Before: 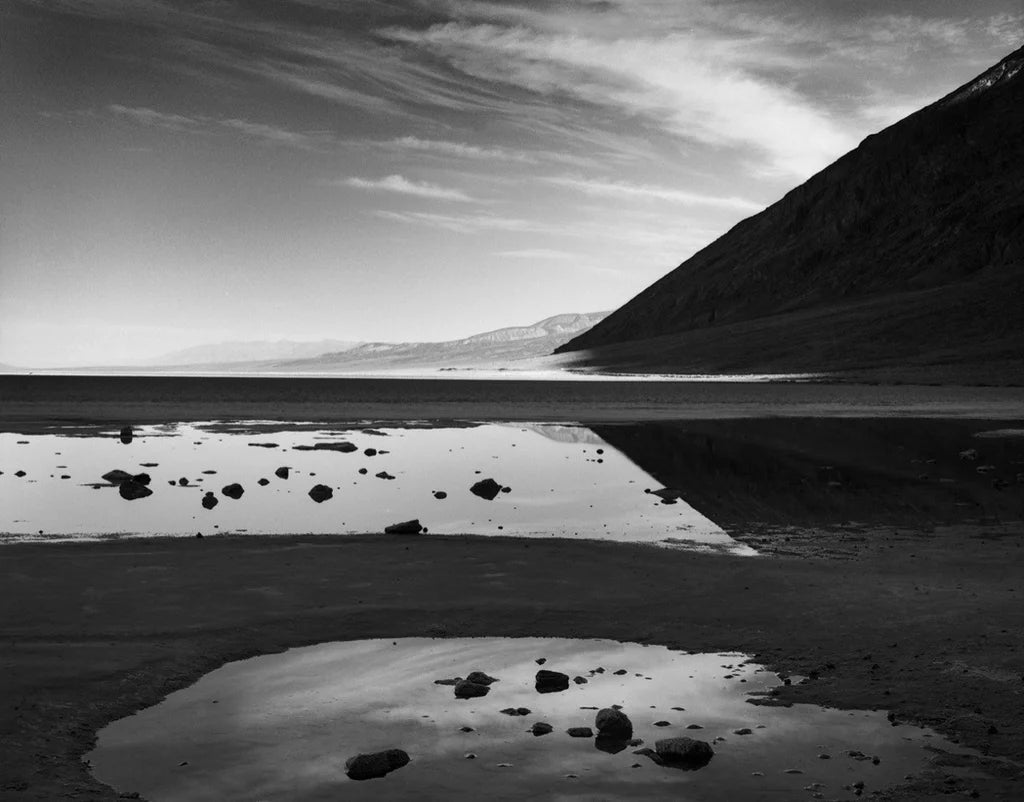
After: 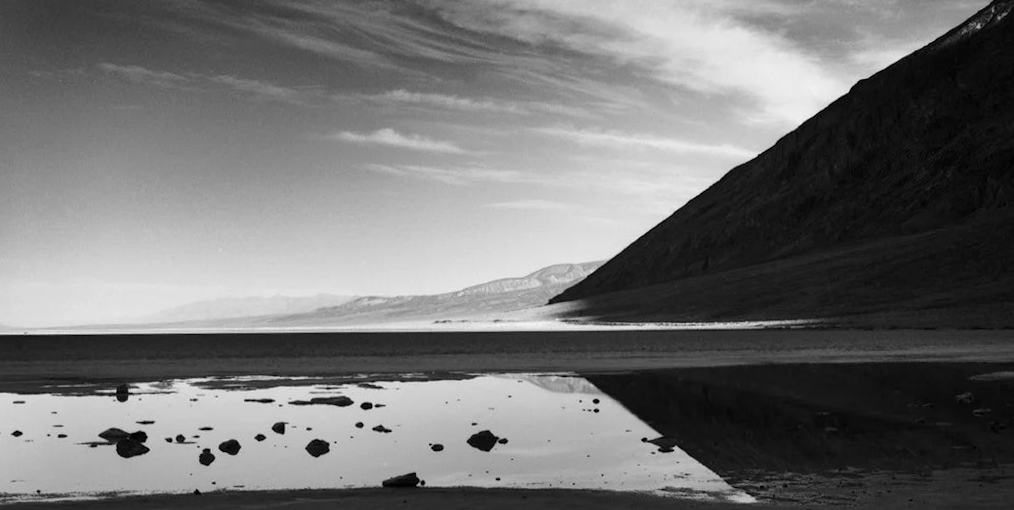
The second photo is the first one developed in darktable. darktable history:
crop and rotate: top 4.848%, bottom 29.503%
rotate and perspective: rotation -1°, crop left 0.011, crop right 0.989, crop top 0.025, crop bottom 0.975
